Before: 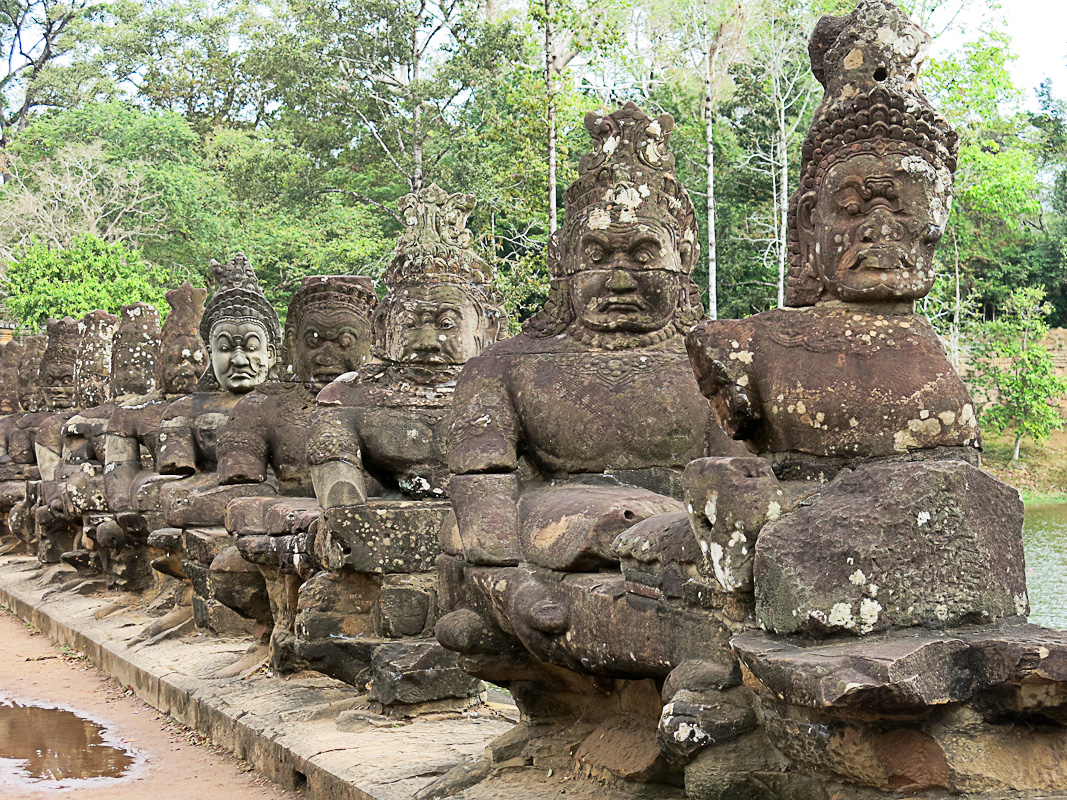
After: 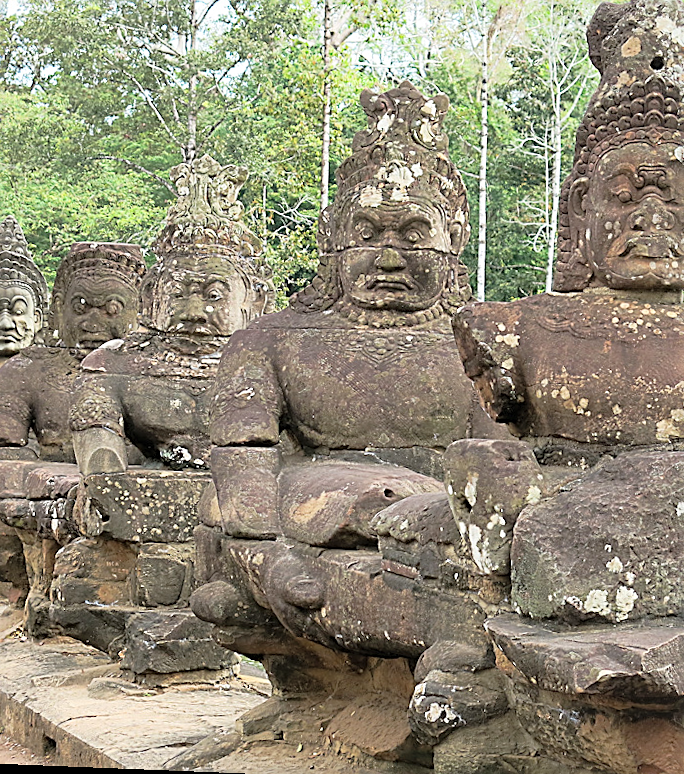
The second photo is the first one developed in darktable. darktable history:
crop and rotate: left 22.918%, top 5.629%, right 14.711%, bottom 2.247%
rotate and perspective: rotation 2.27°, automatic cropping off
tone equalizer: on, module defaults
contrast brightness saturation: brightness 0.13
rgb curve: curves: ch0 [(0, 0) (0.053, 0.068) (0.122, 0.128) (1, 1)]
sharpen: on, module defaults
